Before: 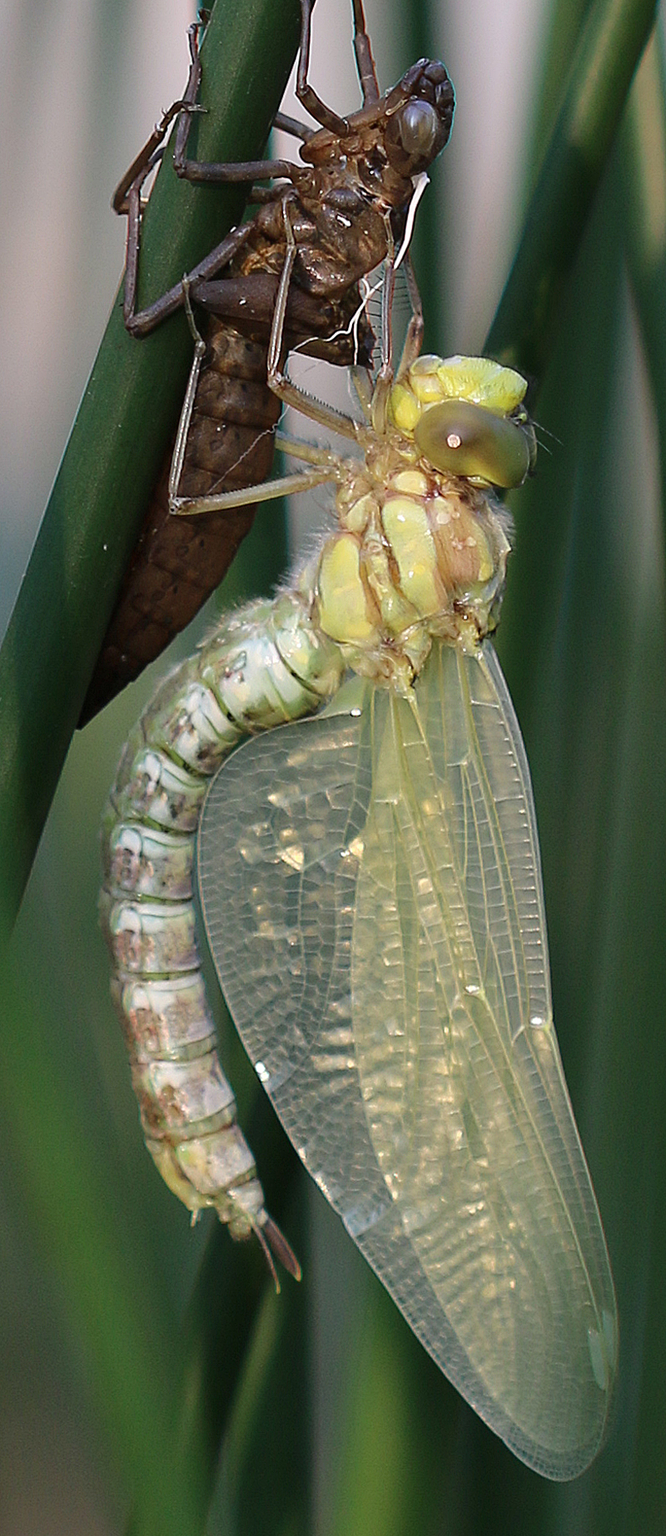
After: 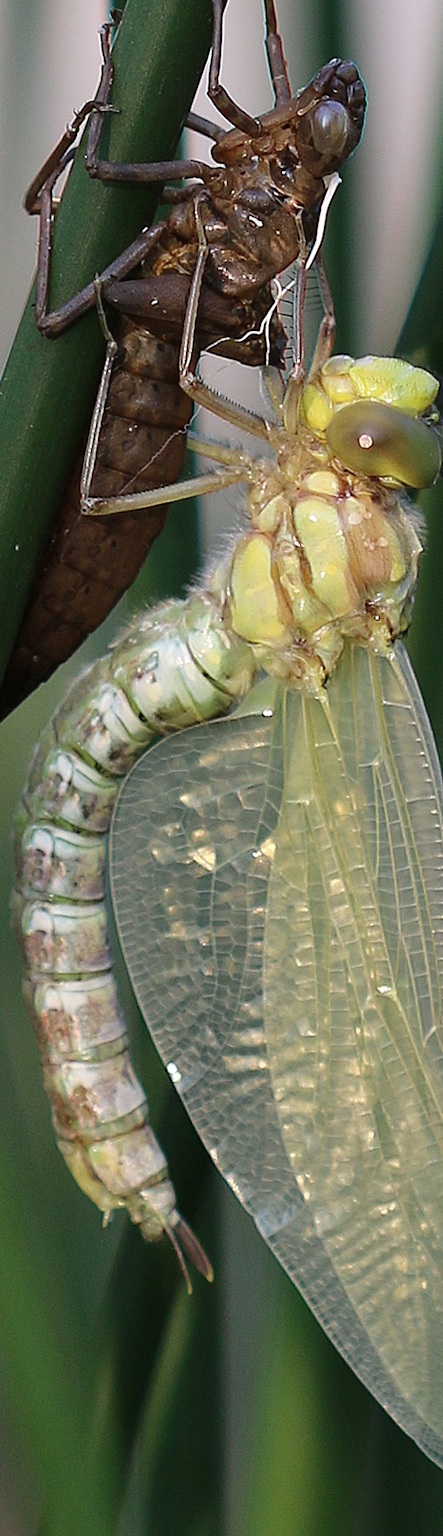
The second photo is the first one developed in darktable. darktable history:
crop and rotate: left 13.419%, right 19.873%
